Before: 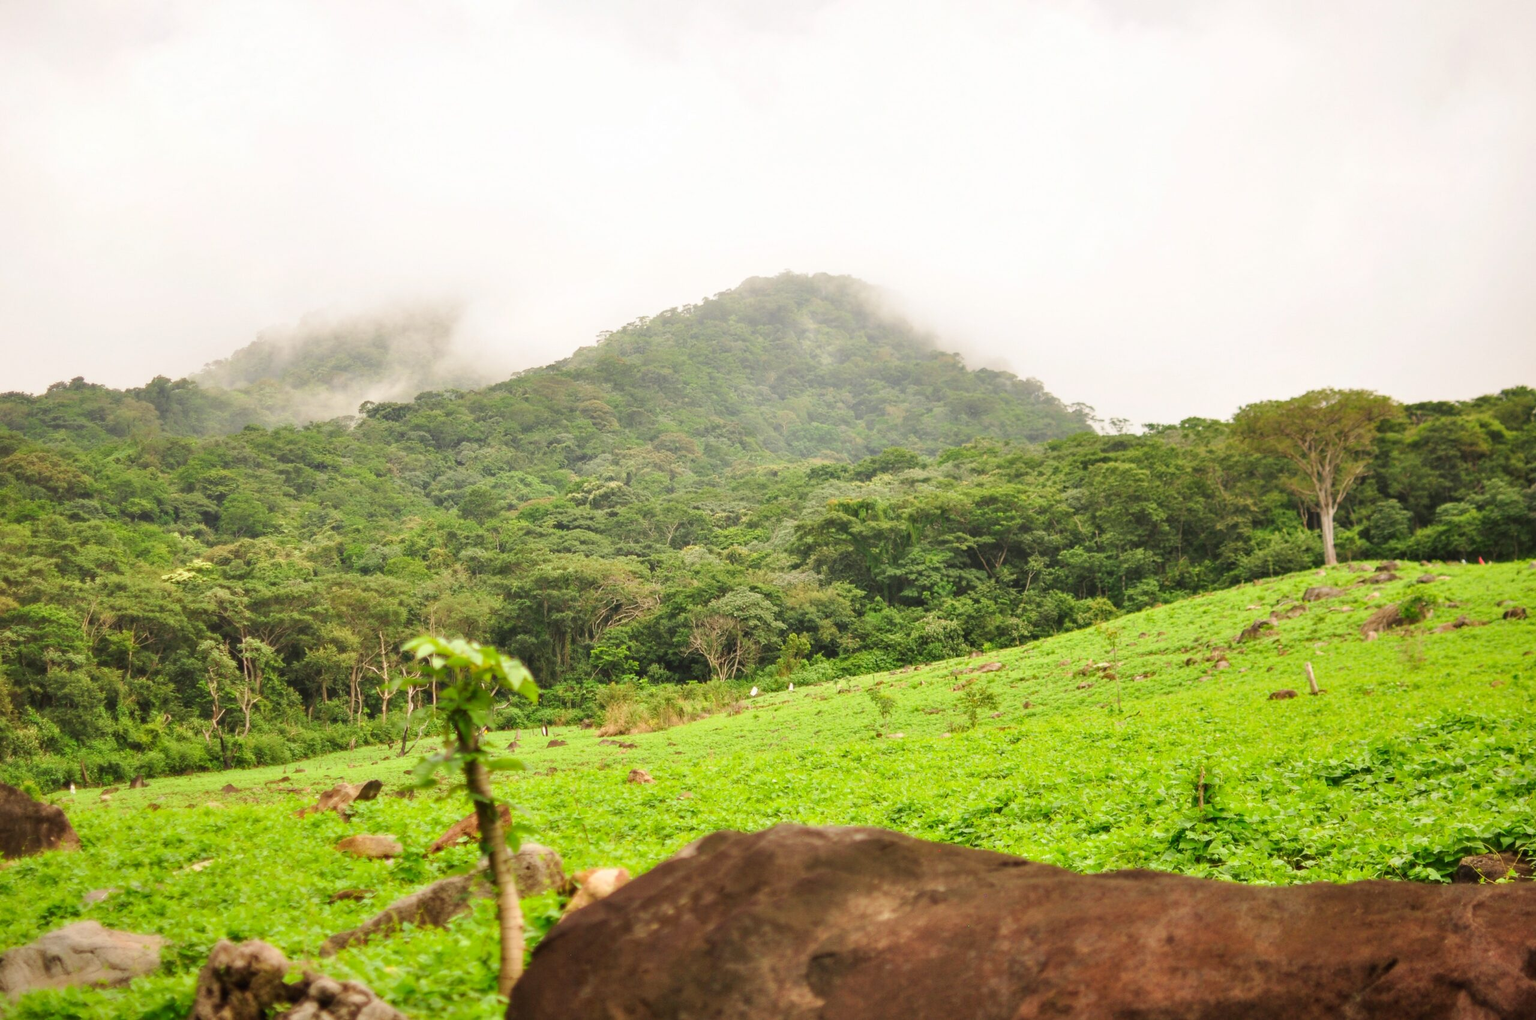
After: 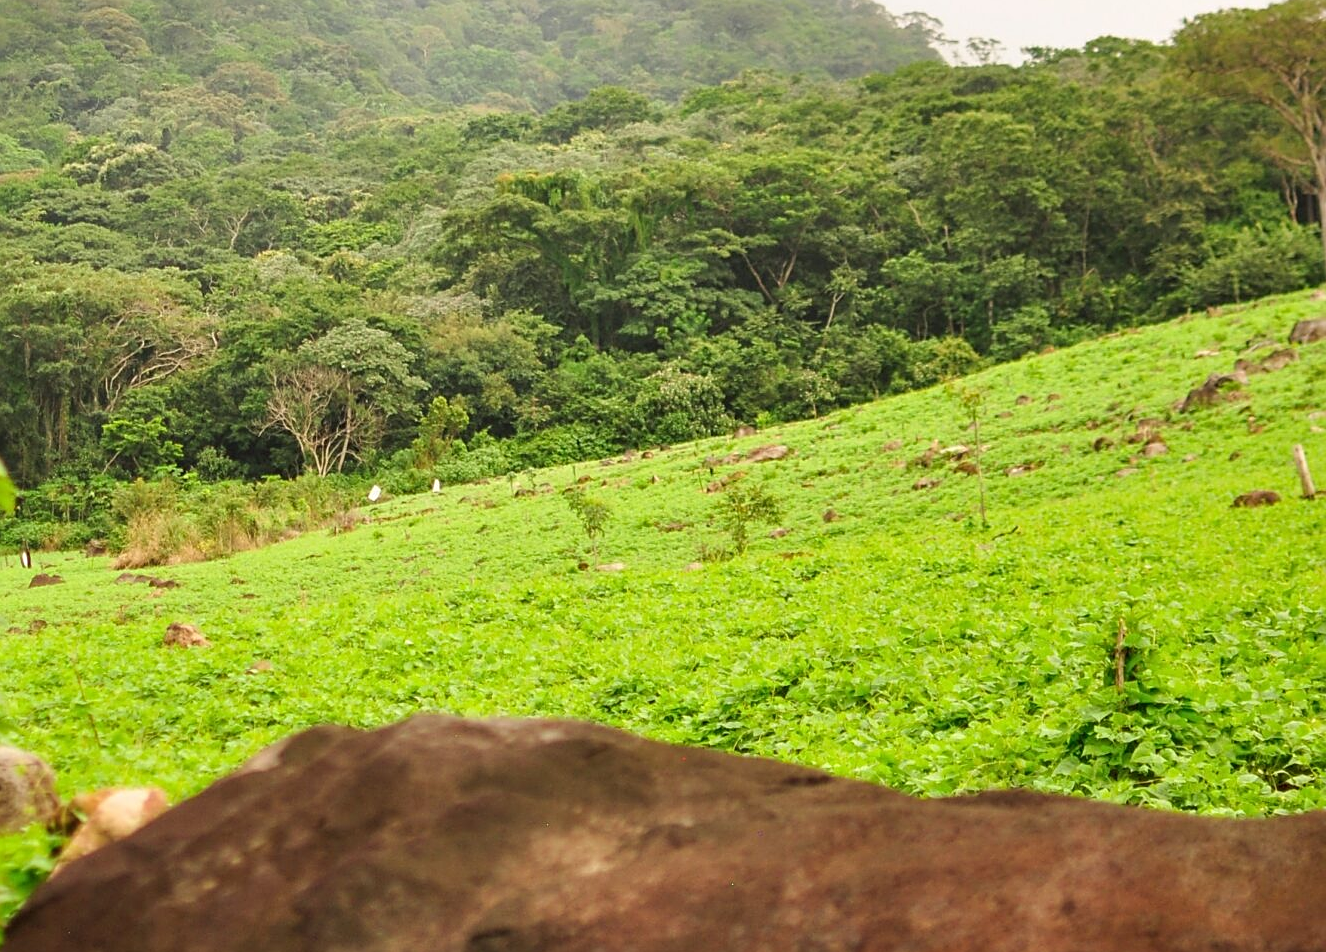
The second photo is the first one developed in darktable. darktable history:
sharpen: on, module defaults
crop: left 34.479%, top 38.822%, right 13.718%, bottom 5.172%
